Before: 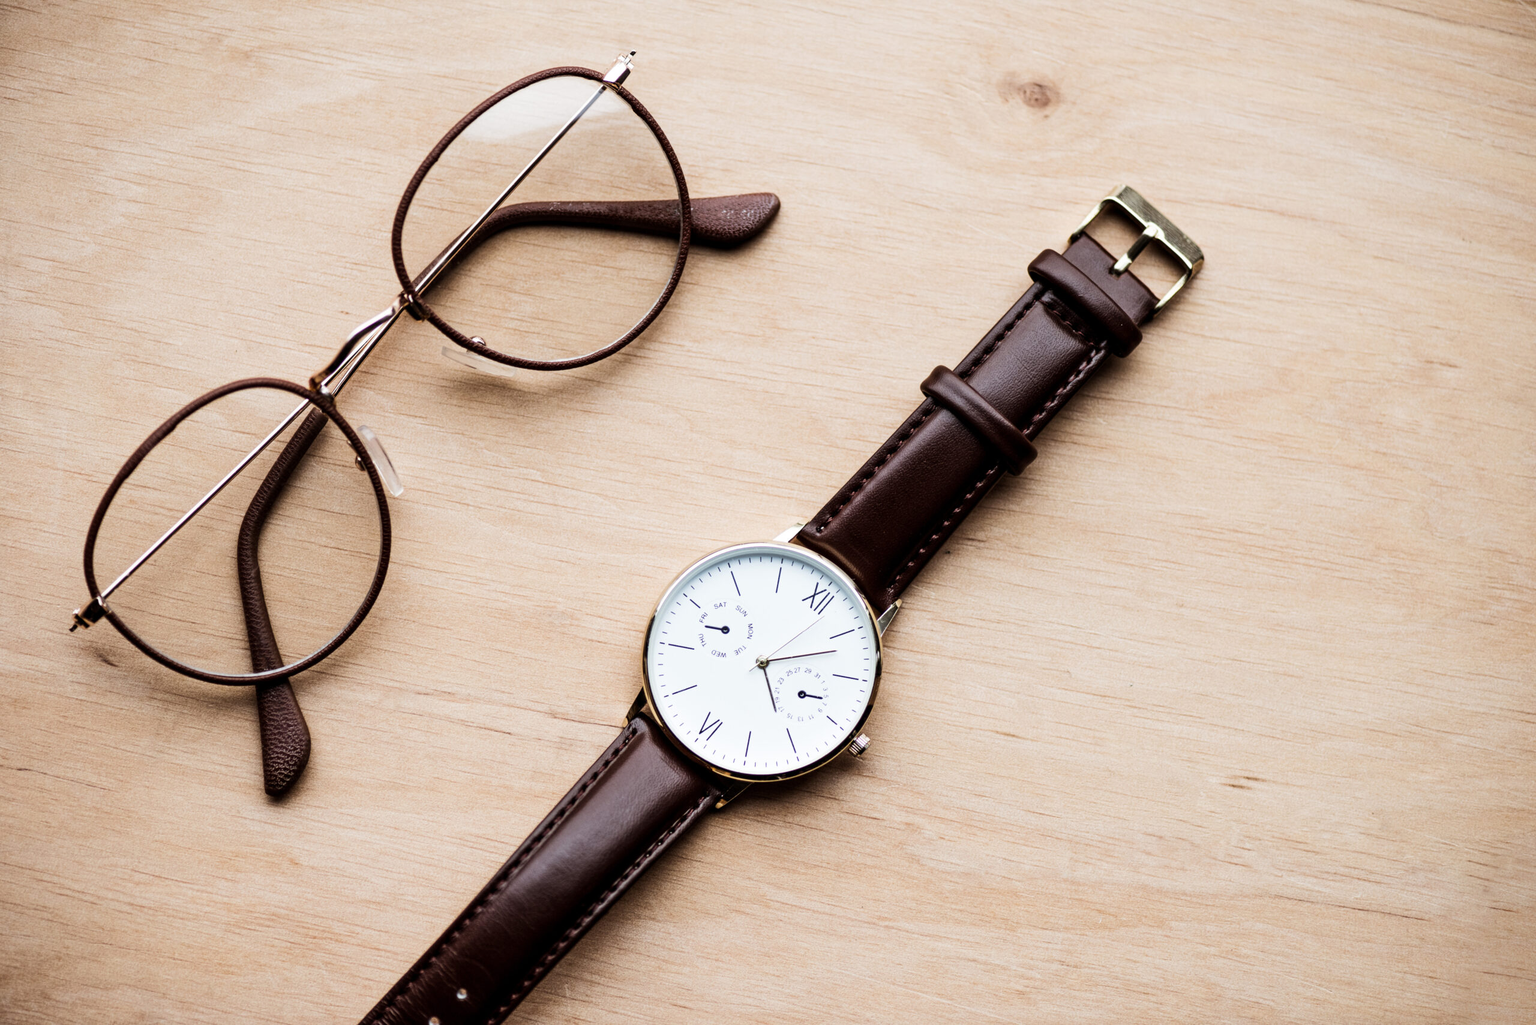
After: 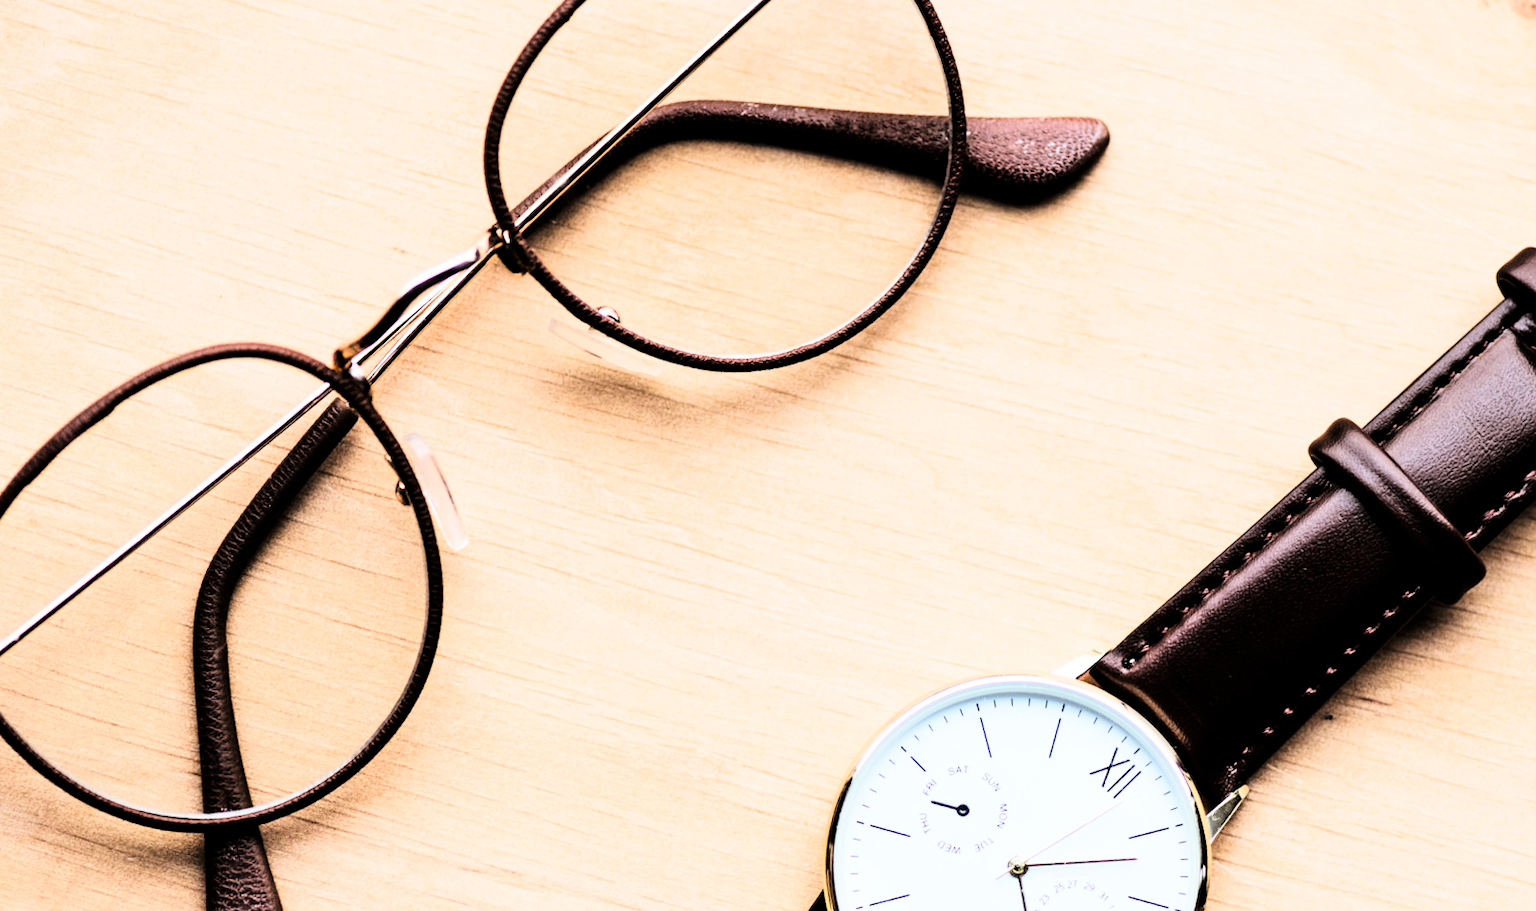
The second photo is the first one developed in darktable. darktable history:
crop and rotate: angle -4.99°, left 2.122%, top 6.945%, right 27.566%, bottom 30.519%
tone curve: curves: ch0 [(0, 0) (0.004, 0) (0.133, 0.071) (0.325, 0.456) (0.832, 0.957) (1, 1)], color space Lab, linked channels, preserve colors none
